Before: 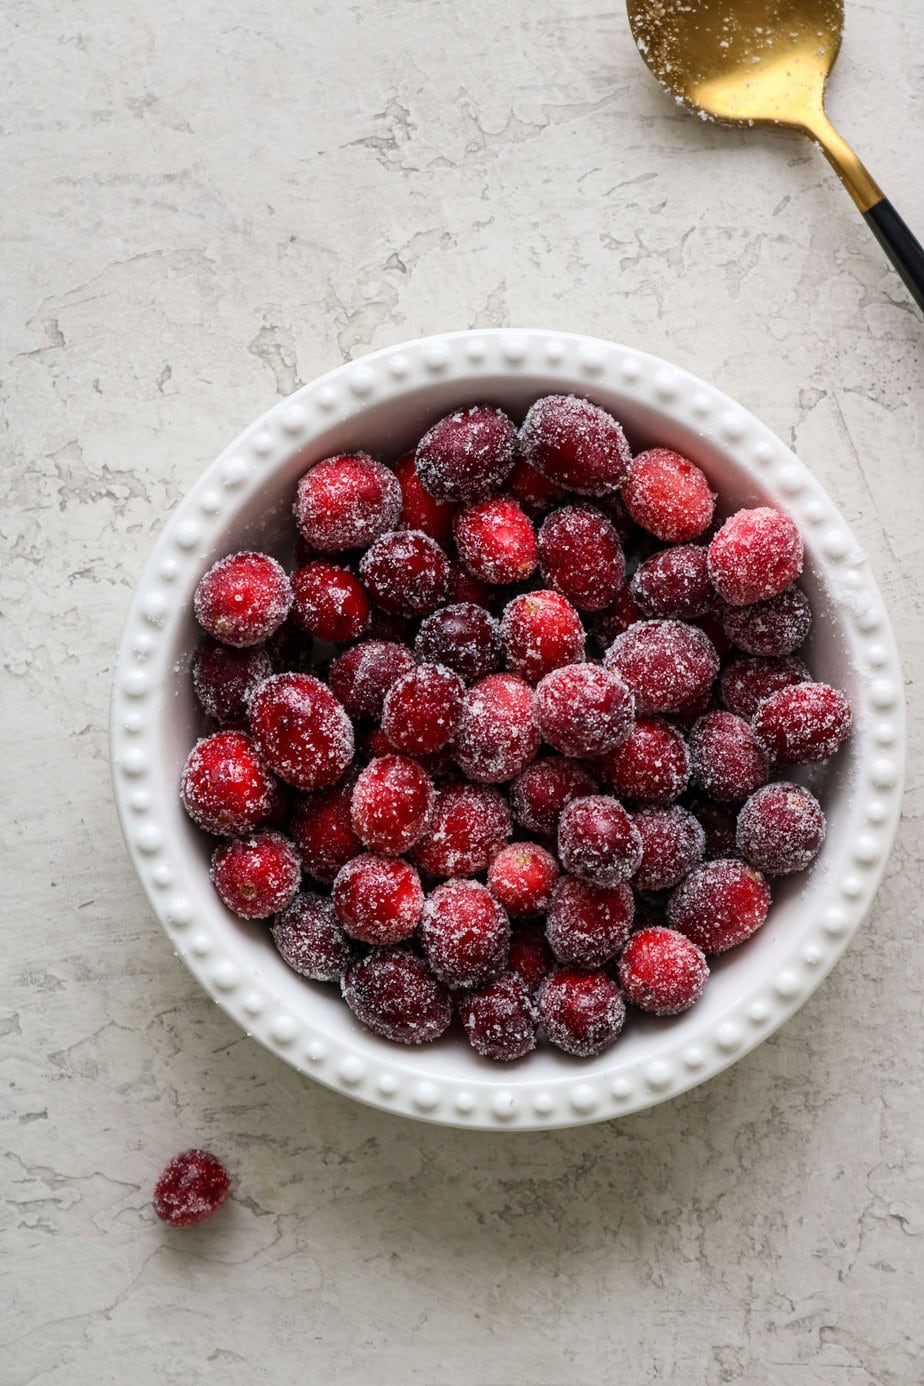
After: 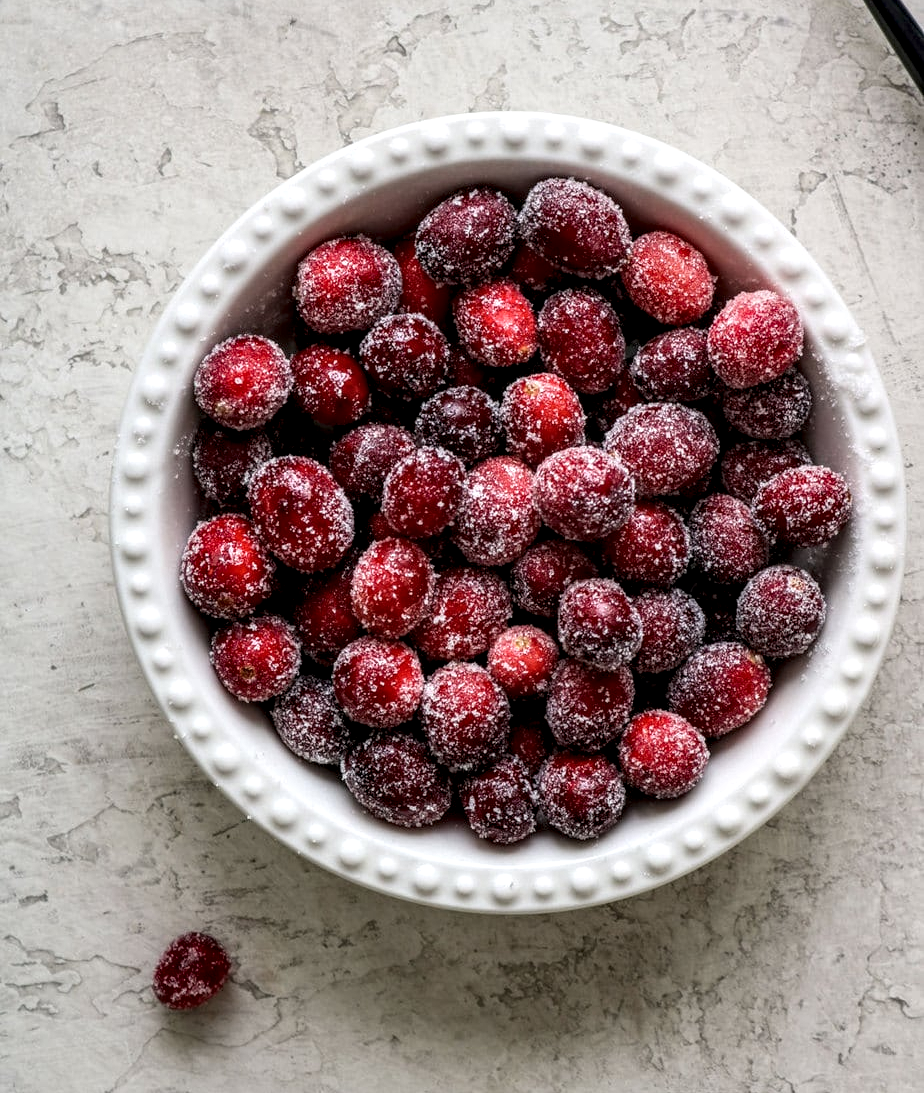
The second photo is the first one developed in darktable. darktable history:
crop and rotate: top 15.739%, bottom 5.395%
local contrast: highlights 60%, shadows 59%, detail 160%
